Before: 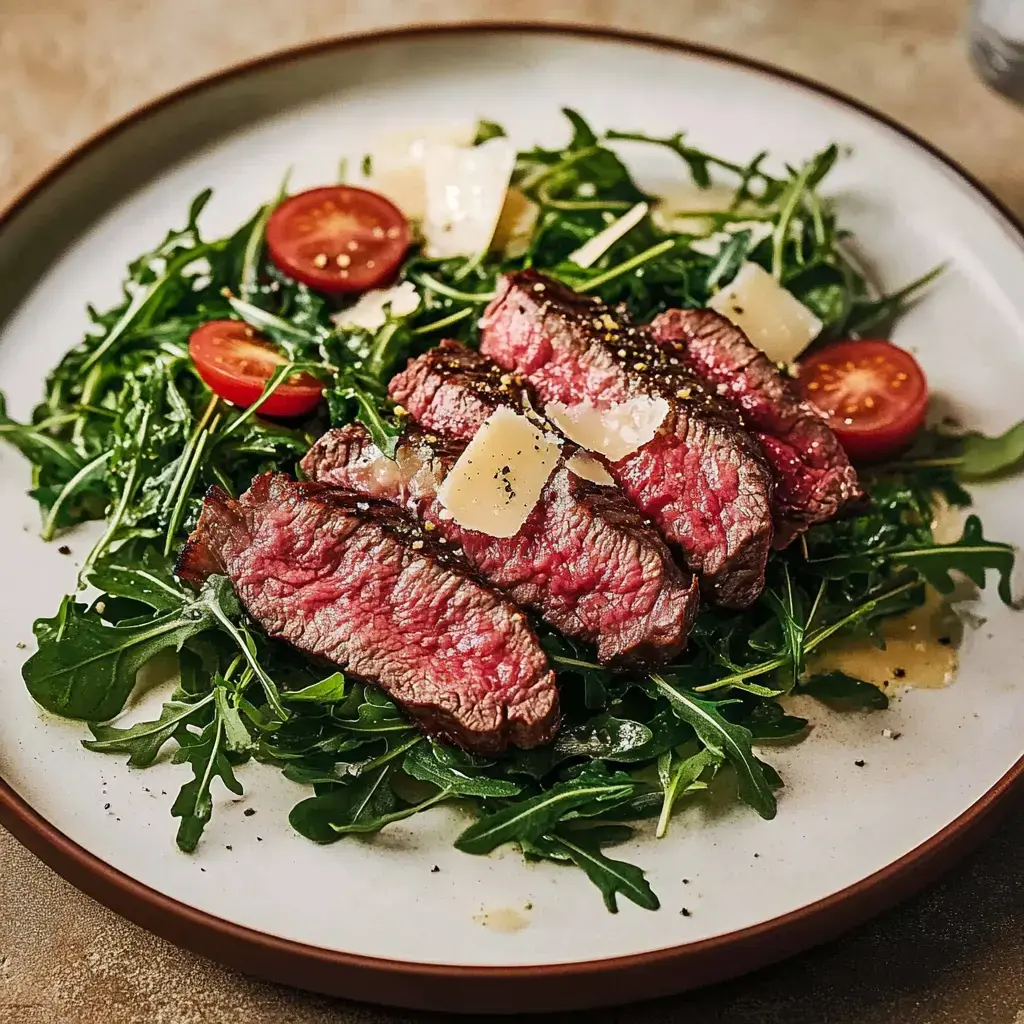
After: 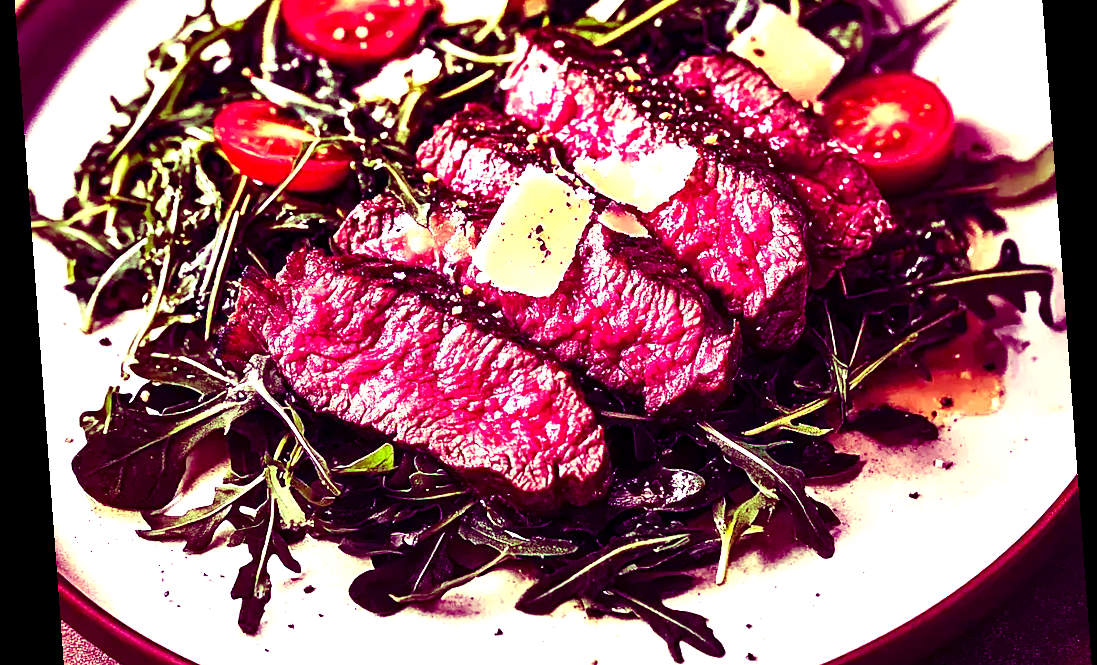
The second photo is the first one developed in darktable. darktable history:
color correction: saturation 1.1
tone equalizer: -8 EV -0.417 EV, -7 EV -0.389 EV, -6 EV -0.333 EV, -5 EV -0.222 EV, -3 EV 0.222 EV, -2 EV 0.333 EV, -1 EV 0.389 EV, +0 EV 0.417 EV, edges refinement/feathering 500, mask exposure compensation -1.57 EV, preserve details no
color balance: mode lift, gamma, gain (sRGB), lift [1, 1, 0.101, 1]
rotate and perspective: rotation -4.25°, automatic cropping off
crop and rotate: top 25.357%, bottom 13.942%
exposure: black level correction 0, exposure 1 EV, compensate highlight preservation false
